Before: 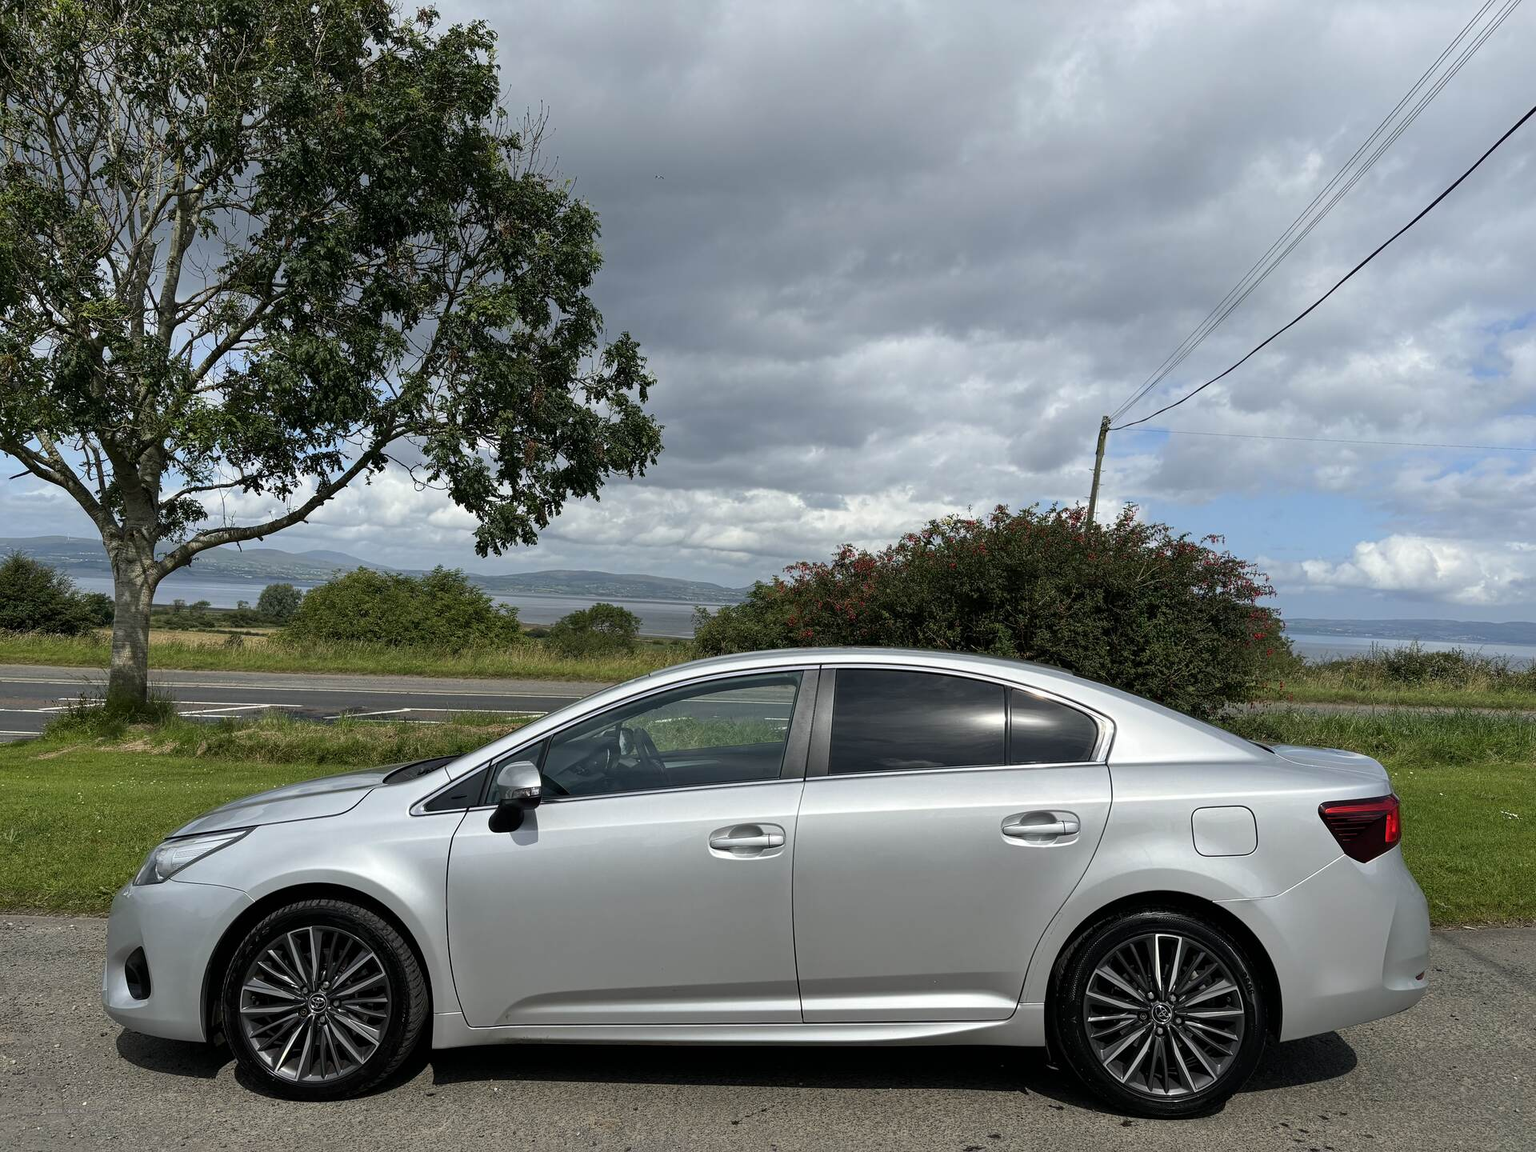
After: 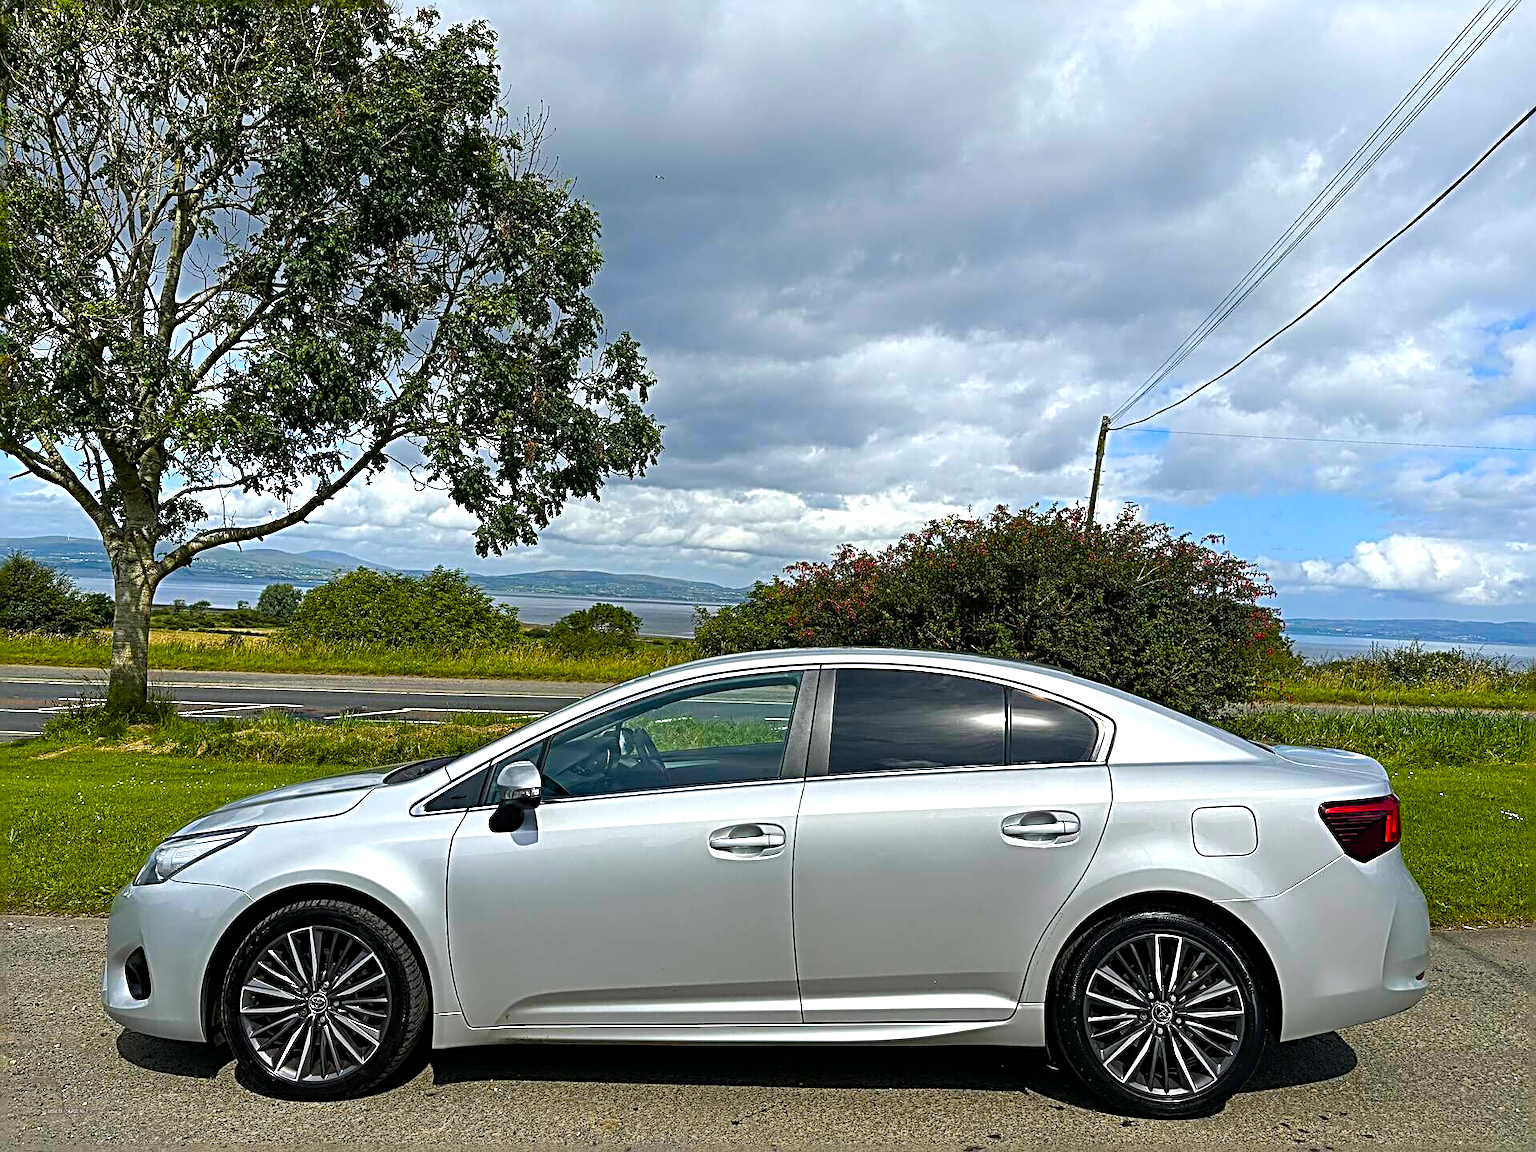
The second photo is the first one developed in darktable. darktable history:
sharpen: radius 3.69, amount 0.928
color balance rgb: linear chroma grading › shadows 10%, linear chroma grading › highlights 10%, linear chroma grading › global chroma 15%, linear chroma grading › mid-tones 15%, perceptual saturation grading › global saturation 40%, perceptual saturation grading › highlights -25%, perceptual saturation grading › mid-tones 35%, perceptual saturation grading › shadows 35%, perceptual brilliance grading › global brilliance 11.29%, global vibrance 11.29%
